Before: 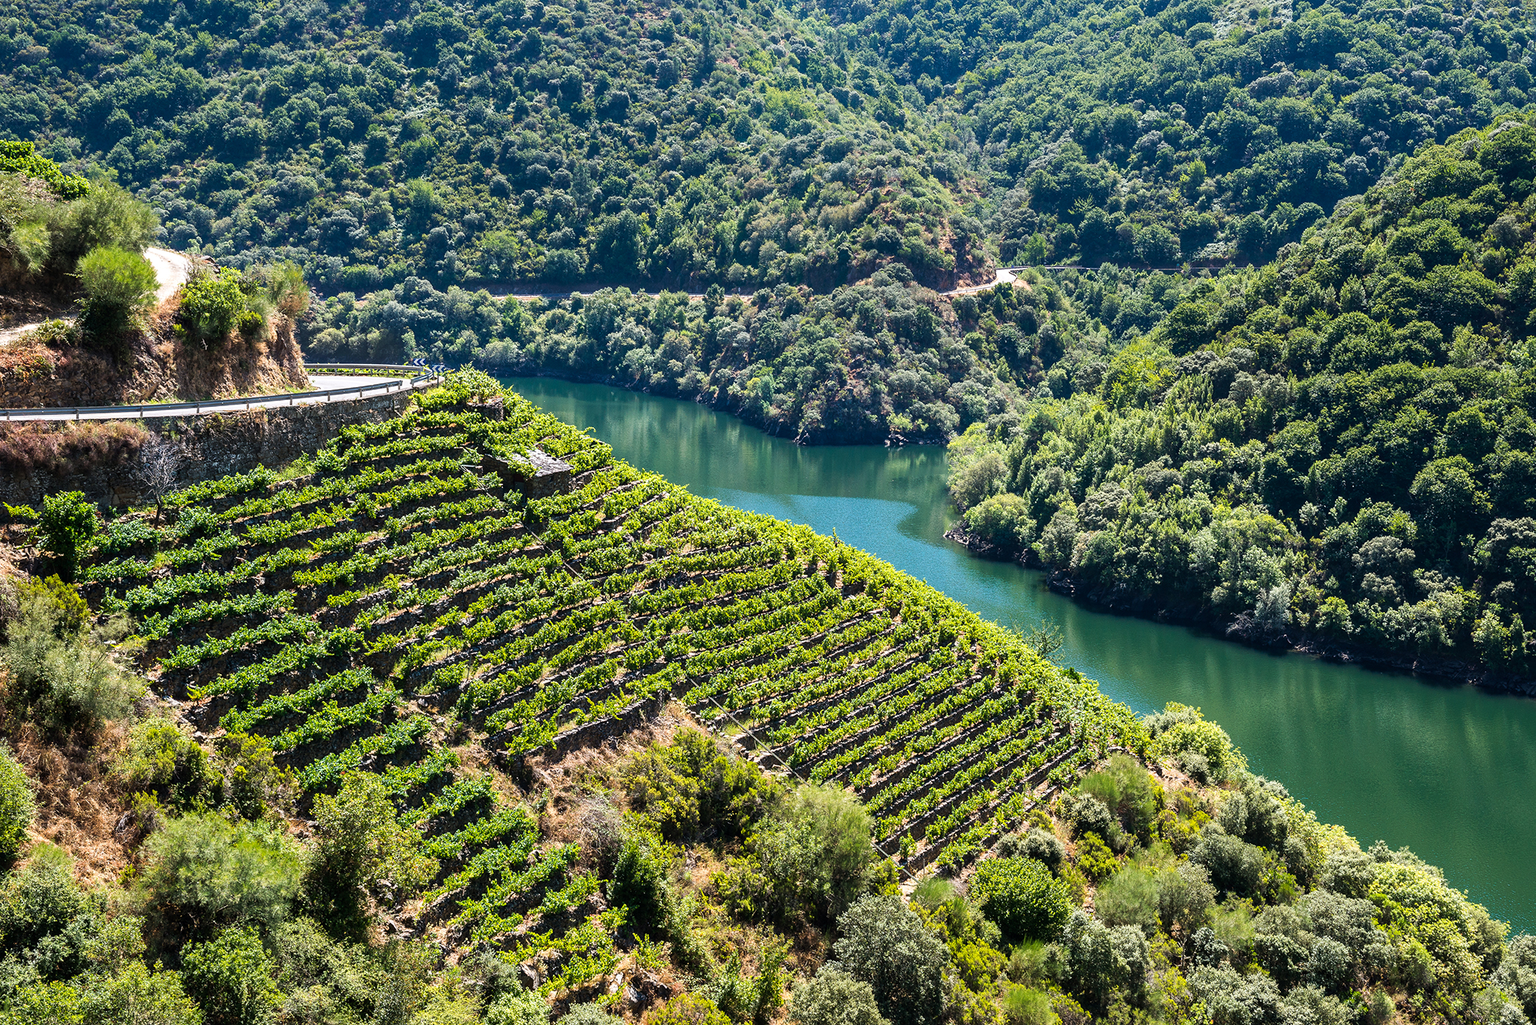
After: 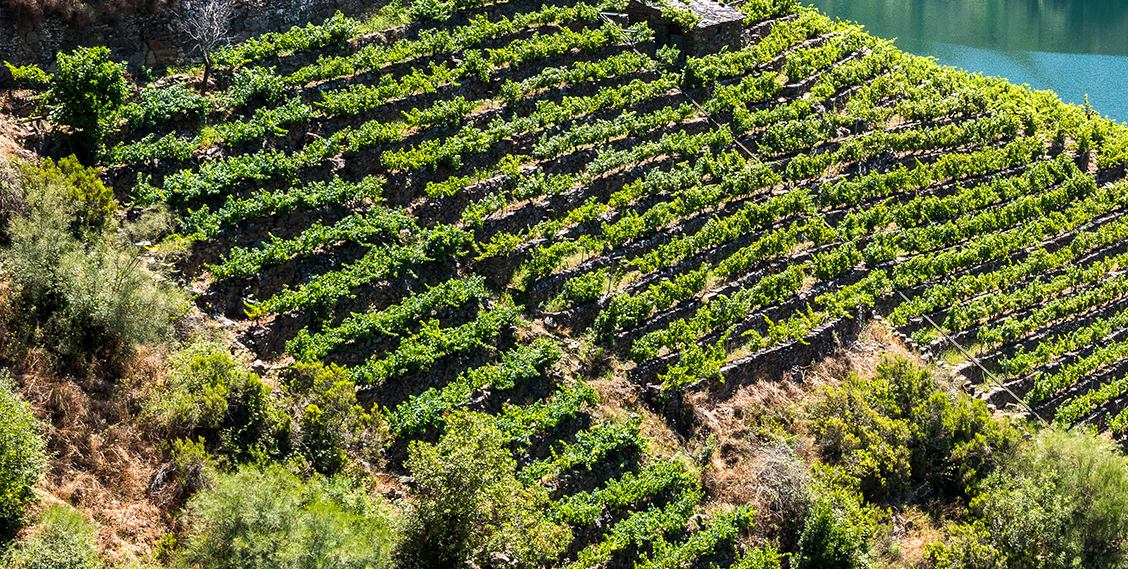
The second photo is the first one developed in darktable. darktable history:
fill light: on, module defaults
local contrast: highlights 100%, shadows 100%, detail 120%, midtone range 0.2
crop: top 44.483%, right 43.593%, bottom 12.892%
